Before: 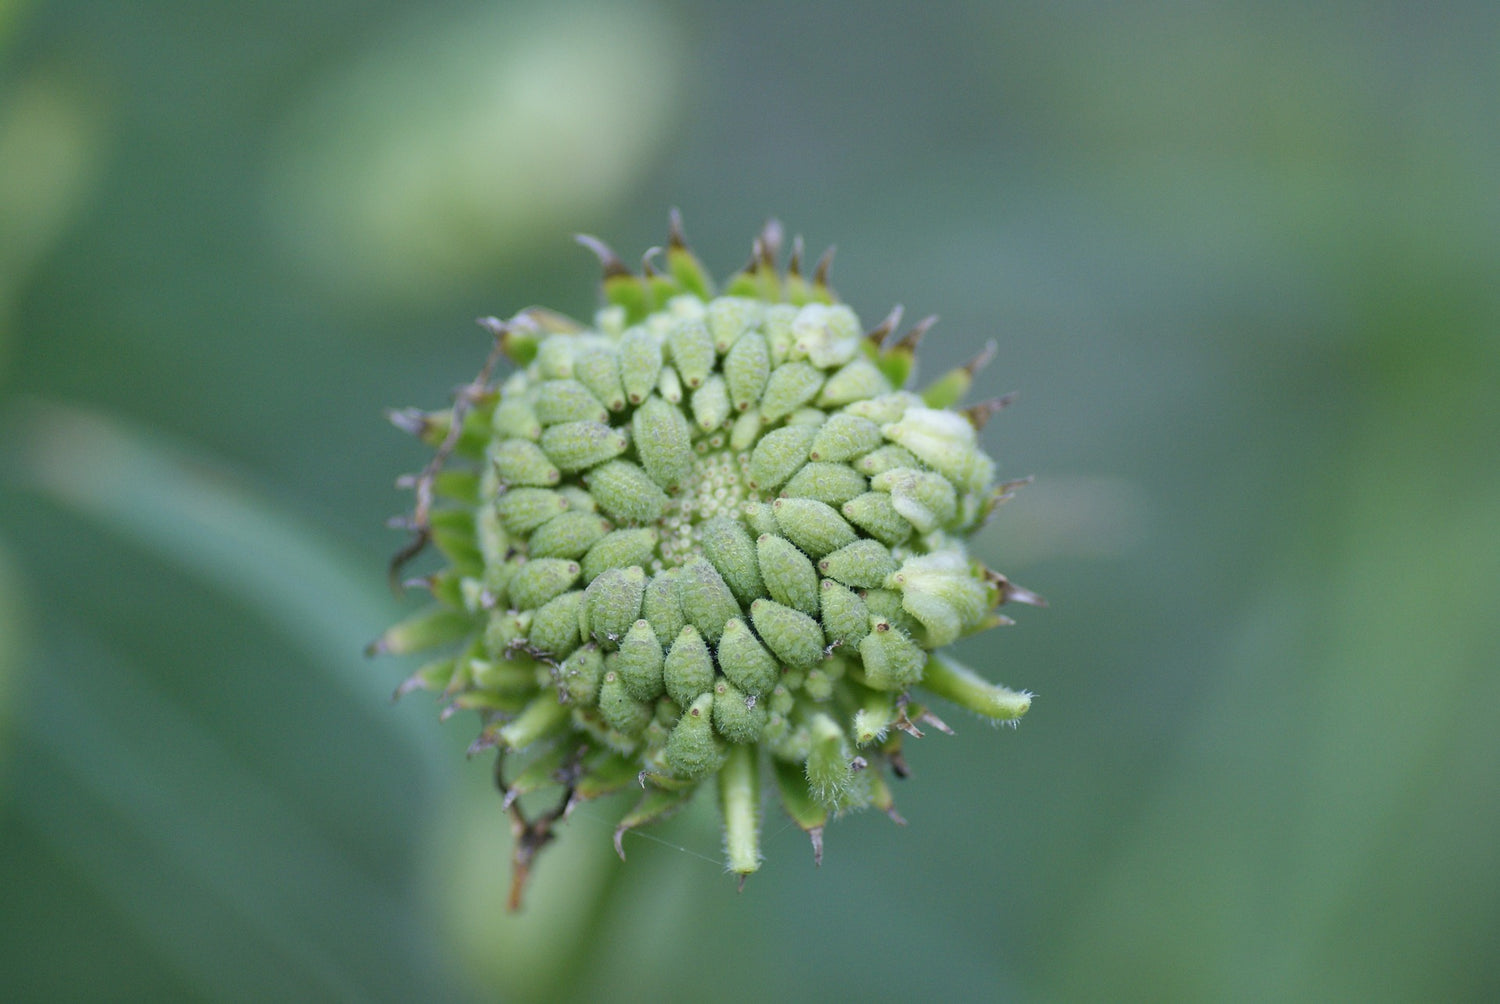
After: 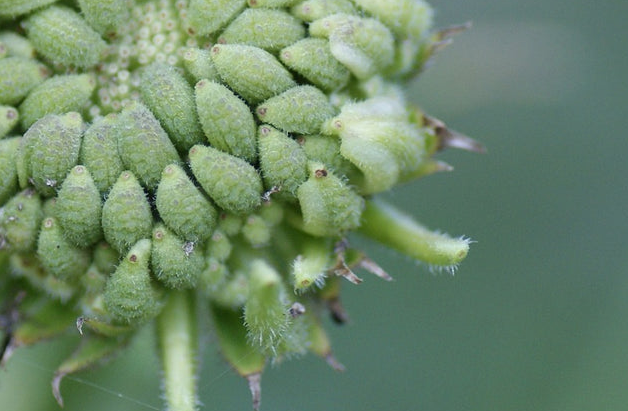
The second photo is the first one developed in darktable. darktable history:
contrast brightness saturation: saturation -0.047
crop: left 37.502%, top 45.253%, right 20.63%, bottom 13.803%
